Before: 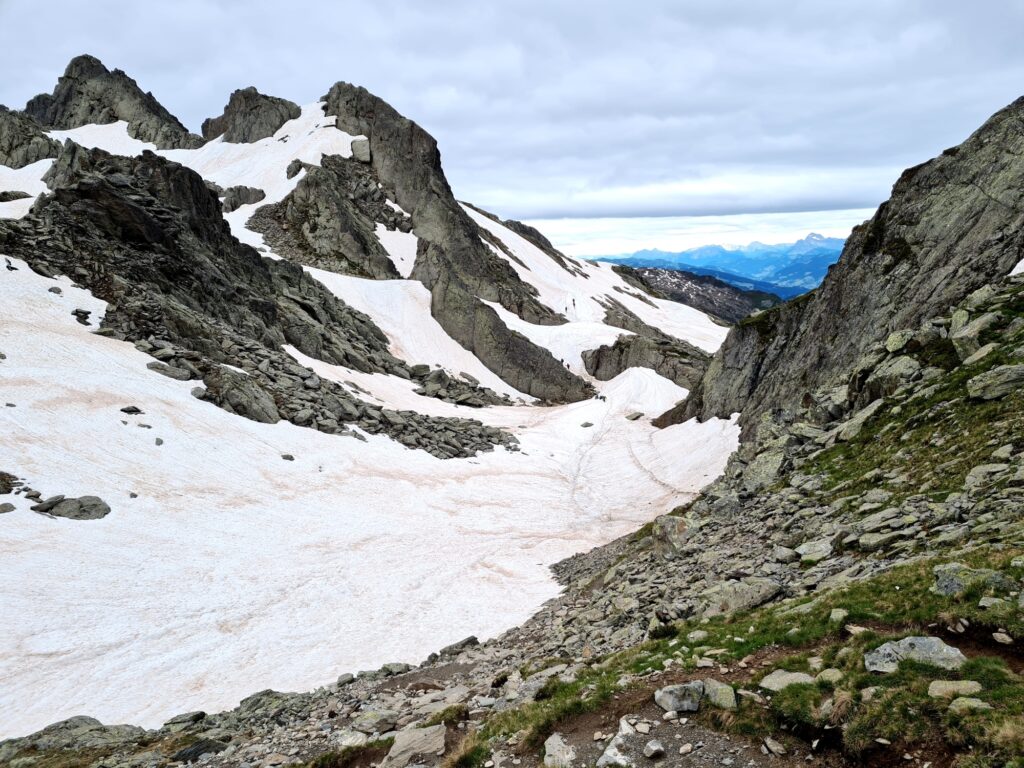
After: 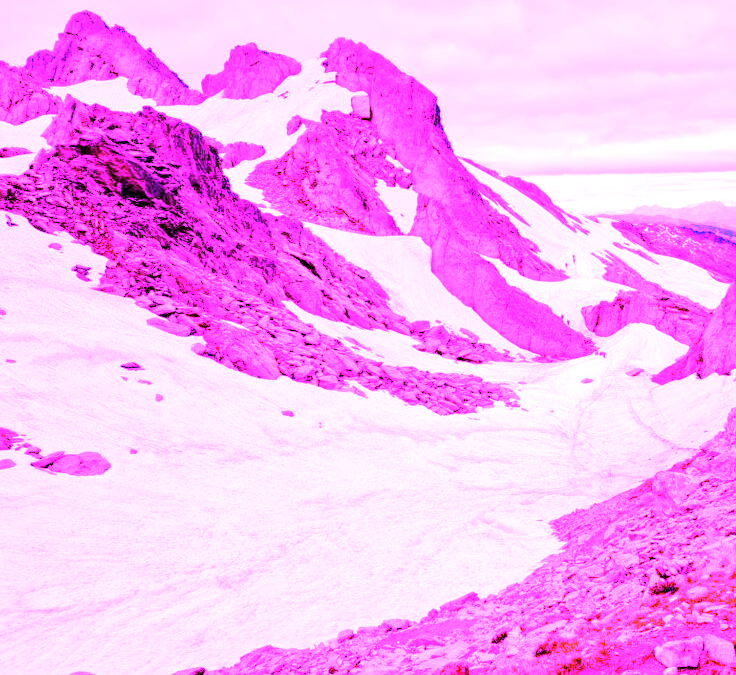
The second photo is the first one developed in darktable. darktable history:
crop: top 5.803%, right 27.864%, bottom 5.804%
white balance: red 8, blue 8
